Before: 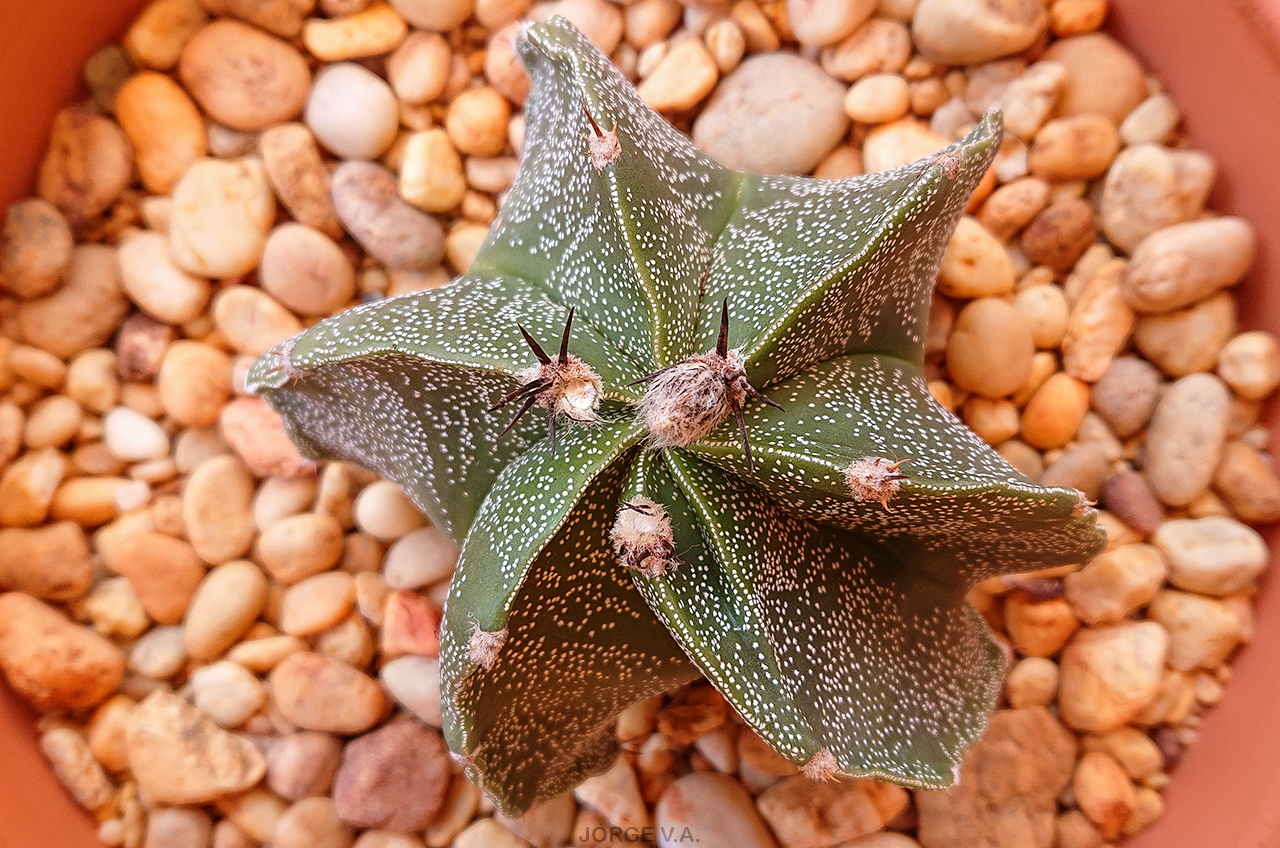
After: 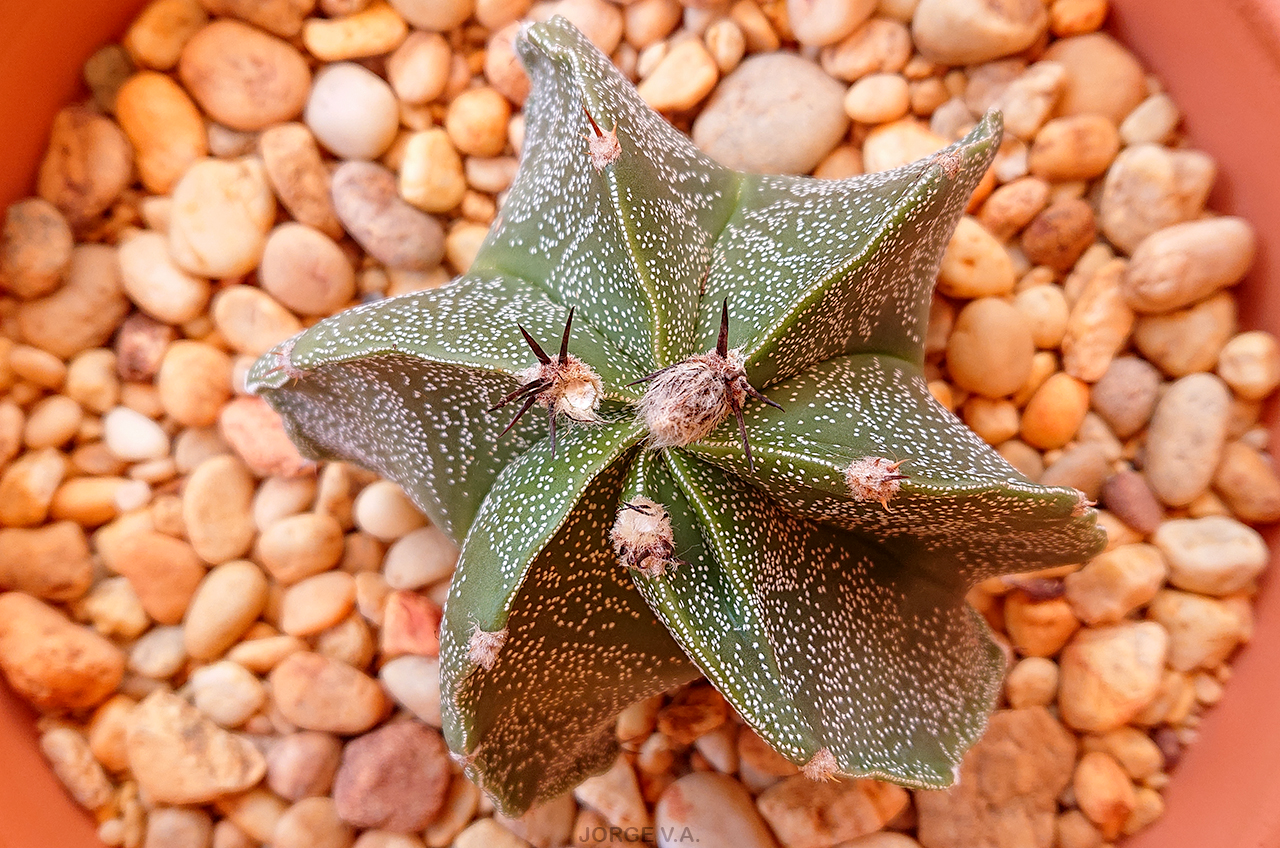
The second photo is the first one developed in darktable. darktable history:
exposure: black level correction 0.002, compensate highlight preservation false
levels: levels [0, 0.478, 1]
